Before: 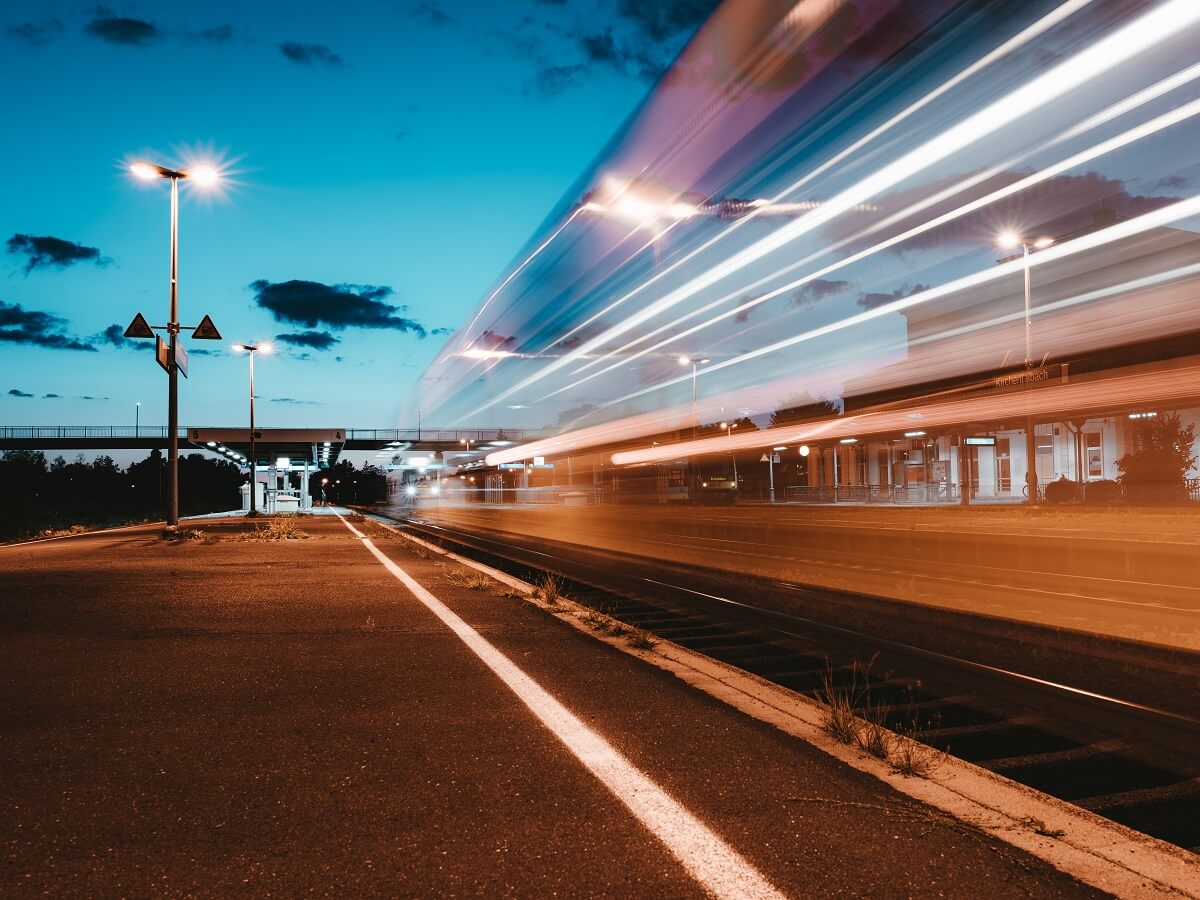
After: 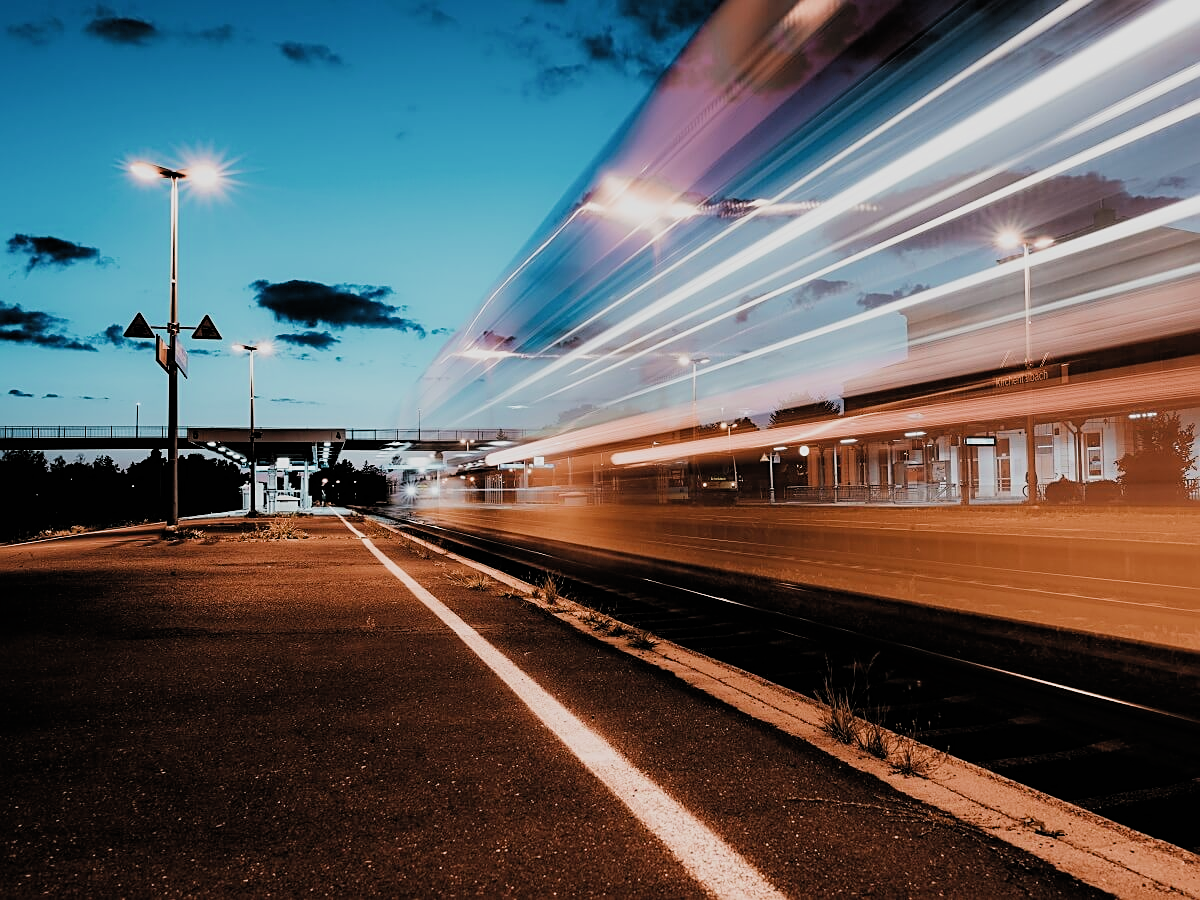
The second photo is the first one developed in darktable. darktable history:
filmic rgb: black relative exposure -5.14 EV, white relative exposure 3.99 EV, hardness 2.89, contrast 1.193, add noise in highlights 0.001, color science v3 (2019), use custom middle-gray values true, contrast in highlights soft
sharpen: on, module defaults
